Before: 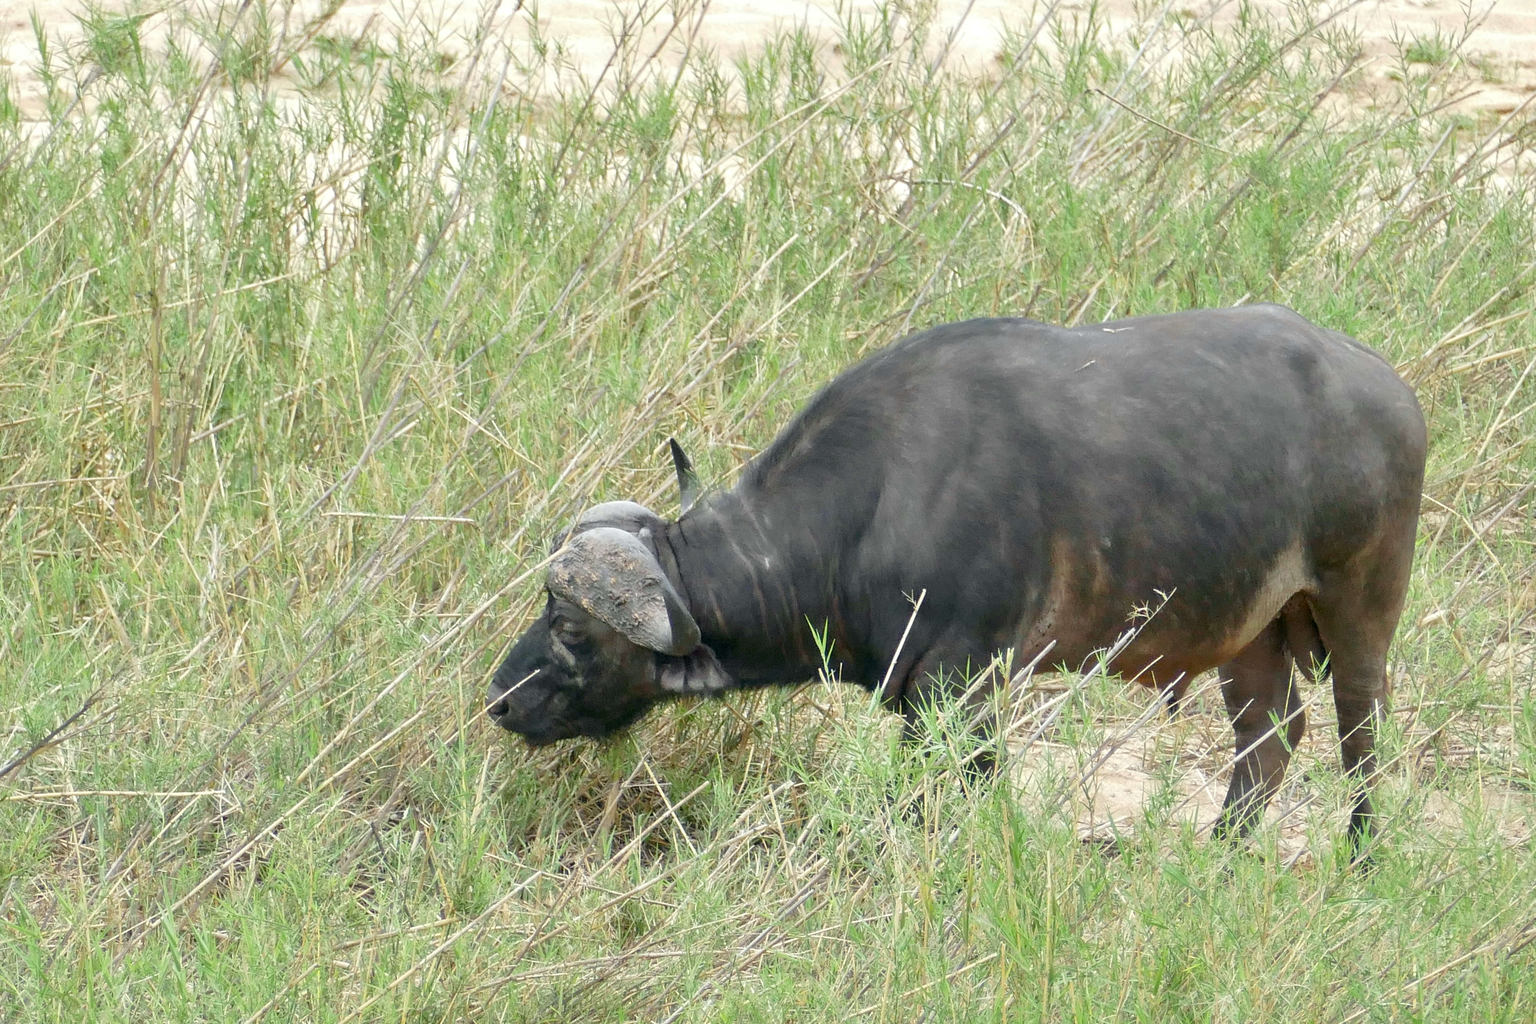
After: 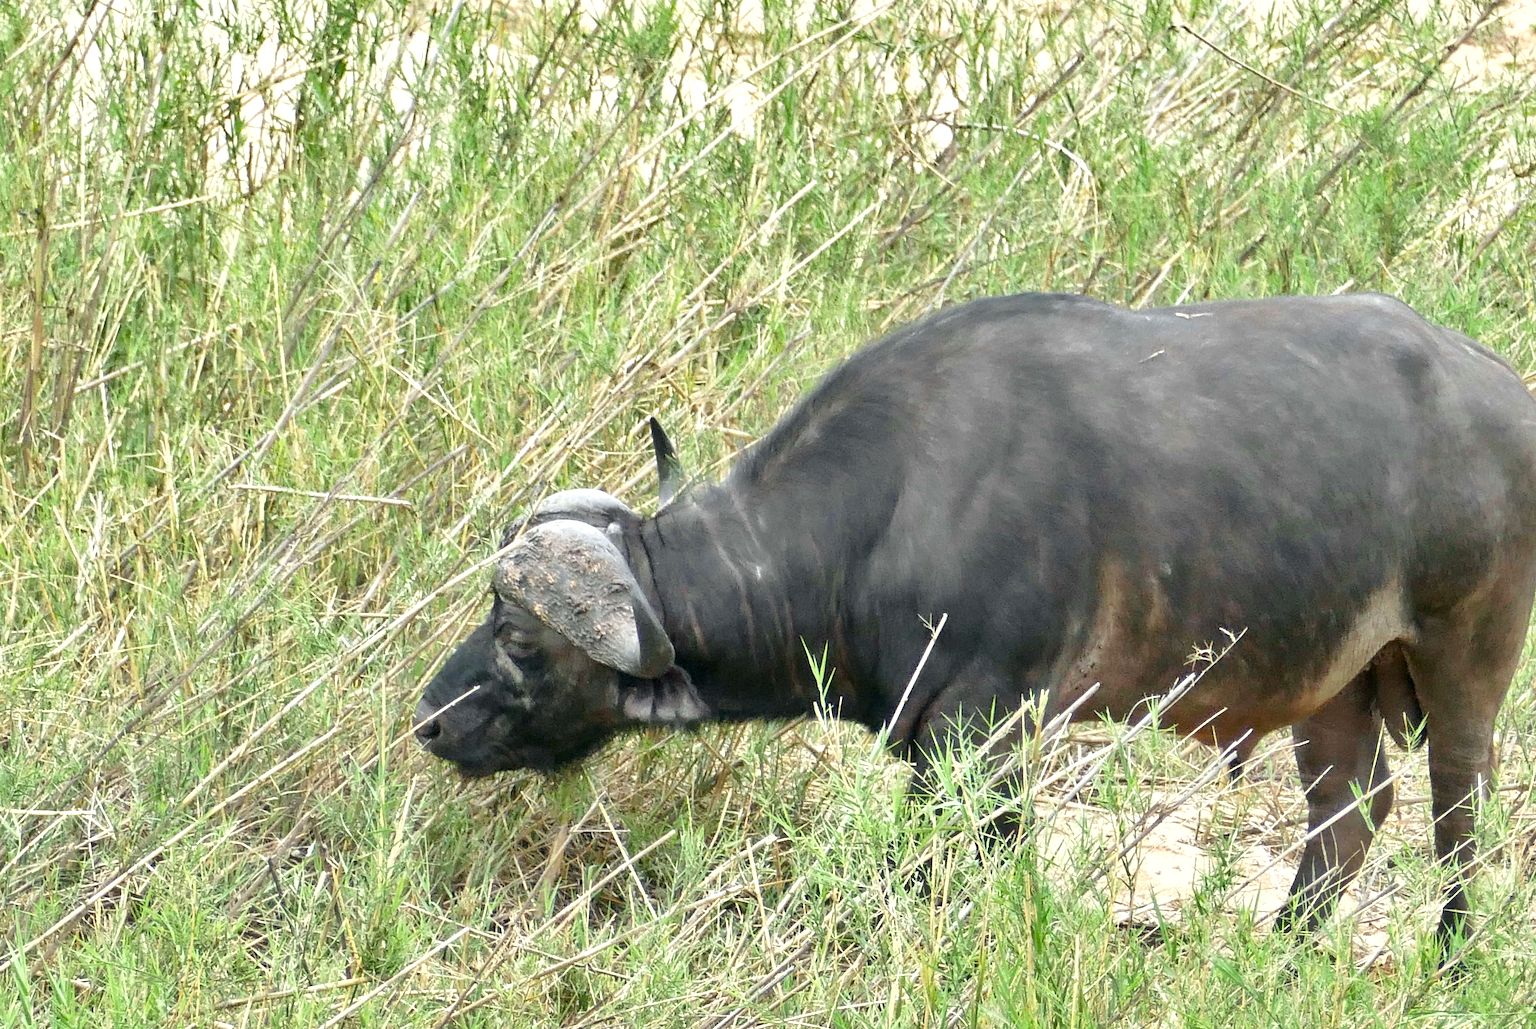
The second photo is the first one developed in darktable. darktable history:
crop and rotate: angle -2.99°, left 5.416%, top 5.188%, right 4.759%, bottom 4.516%
shadows and highlights: shadows 11.56, white point adjustment 1.1, soften with gaussian
tone equalizer: -8 EV -0.384 EV, -7 EV -0.36 EV, -6 EV -0.321 EV, -5 EV -0.213 EV, -3 EV 0.227 EV, -2 EV 0.315 EV, -1 EV 0.411 EV, +0 EV 0.44 EV
